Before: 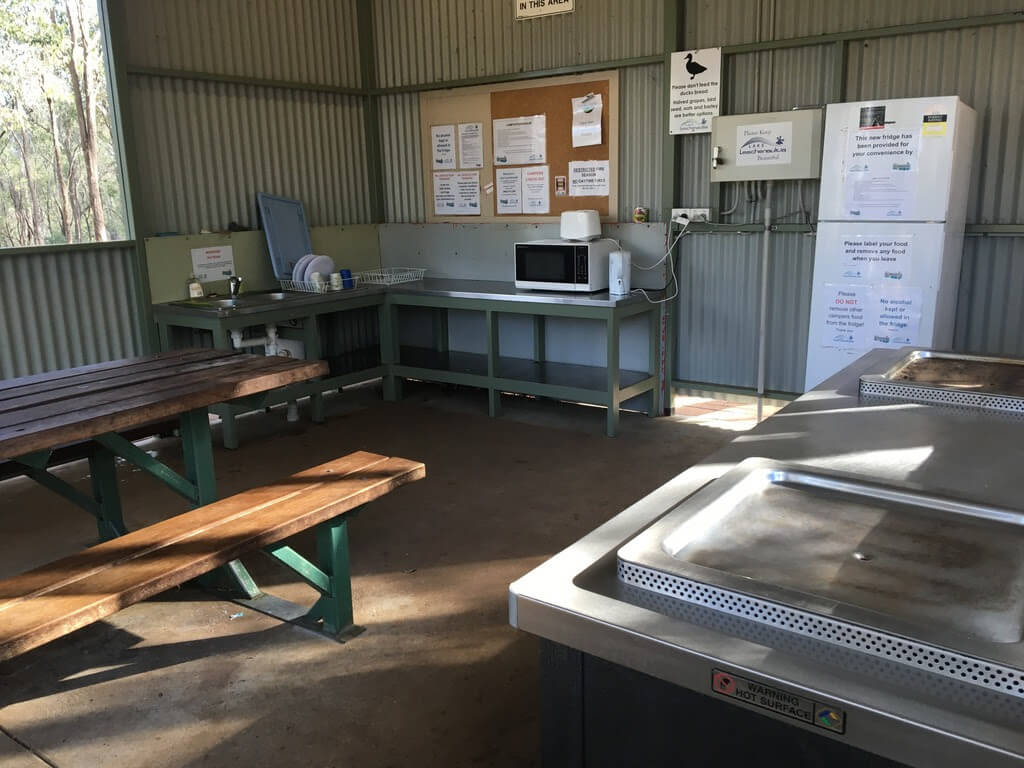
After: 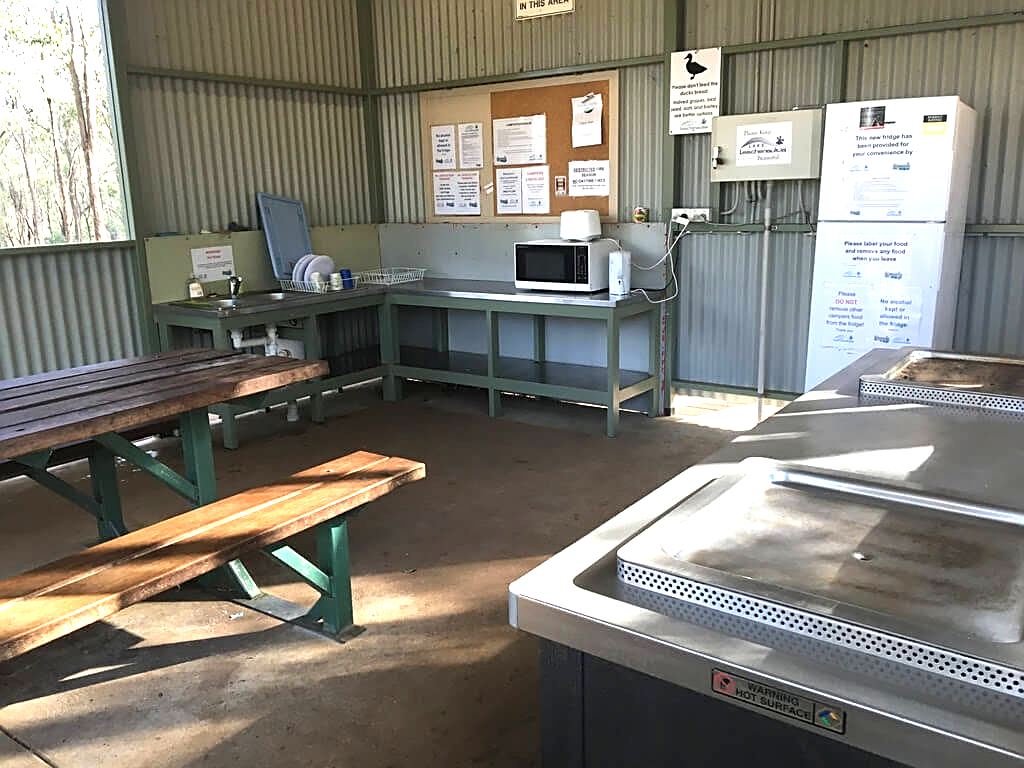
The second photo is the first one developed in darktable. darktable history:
exposure: black level correction 0, exposure 0.95 EV, compensate exposure bias true, compensate highlight preservation false
sharpen: on, module defaults
